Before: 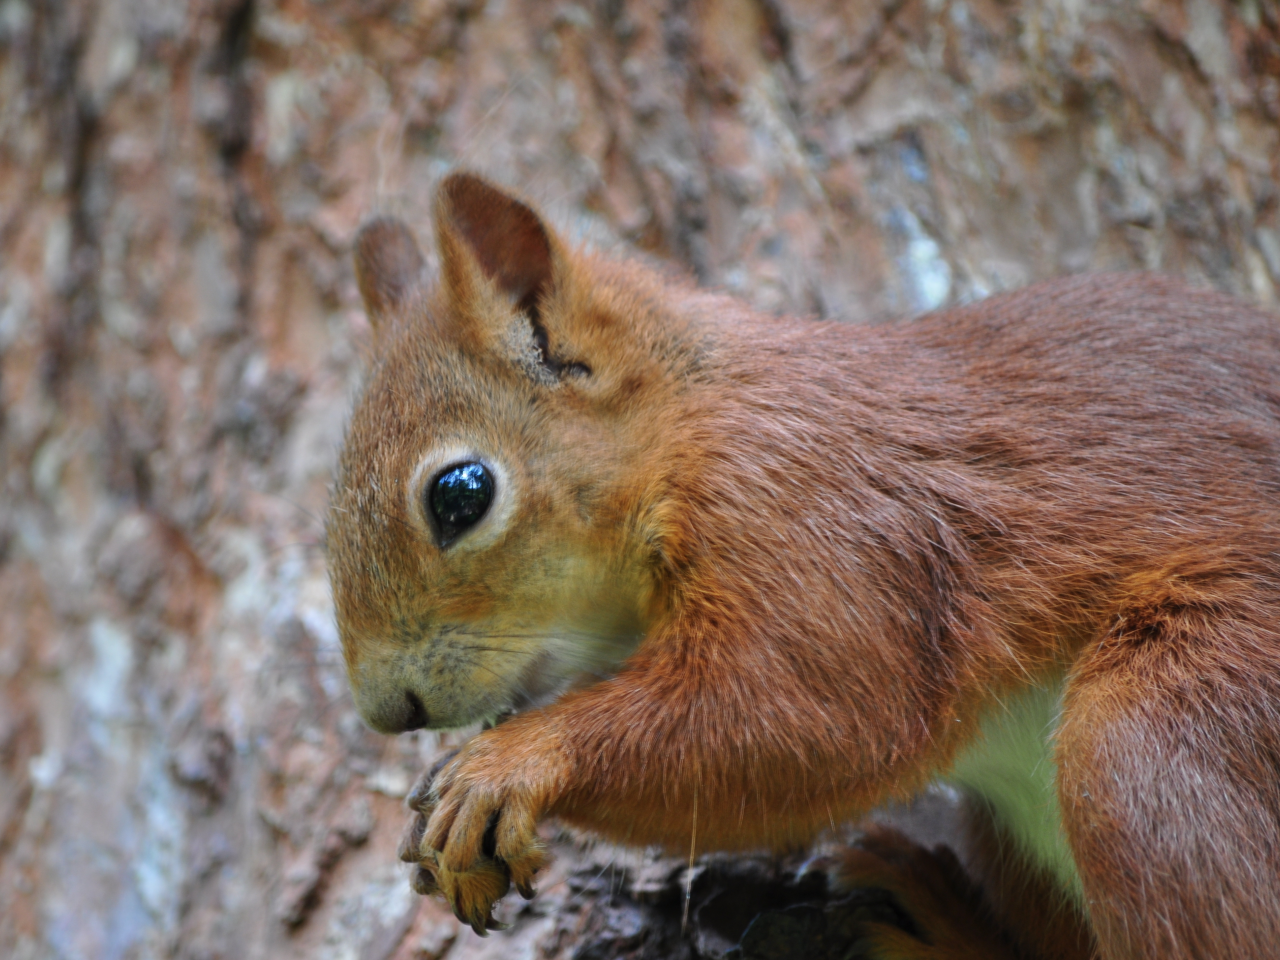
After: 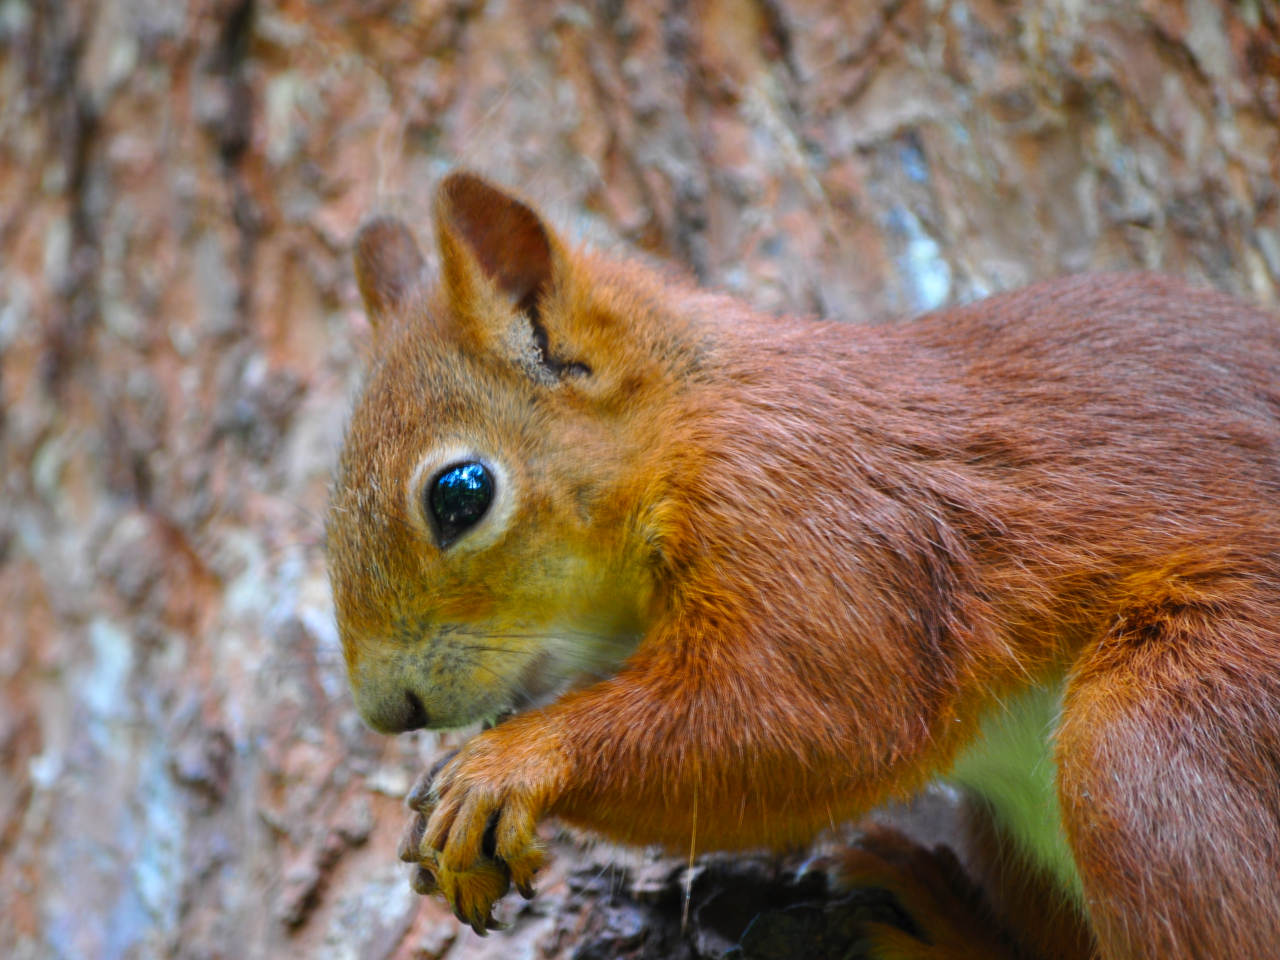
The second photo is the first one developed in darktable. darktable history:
exposure: exposure 0.162 EV, compensate highlight preservation false
color balance rgb: perceptual saturation grading › global saturation 30.112%, global vibrance 20%
